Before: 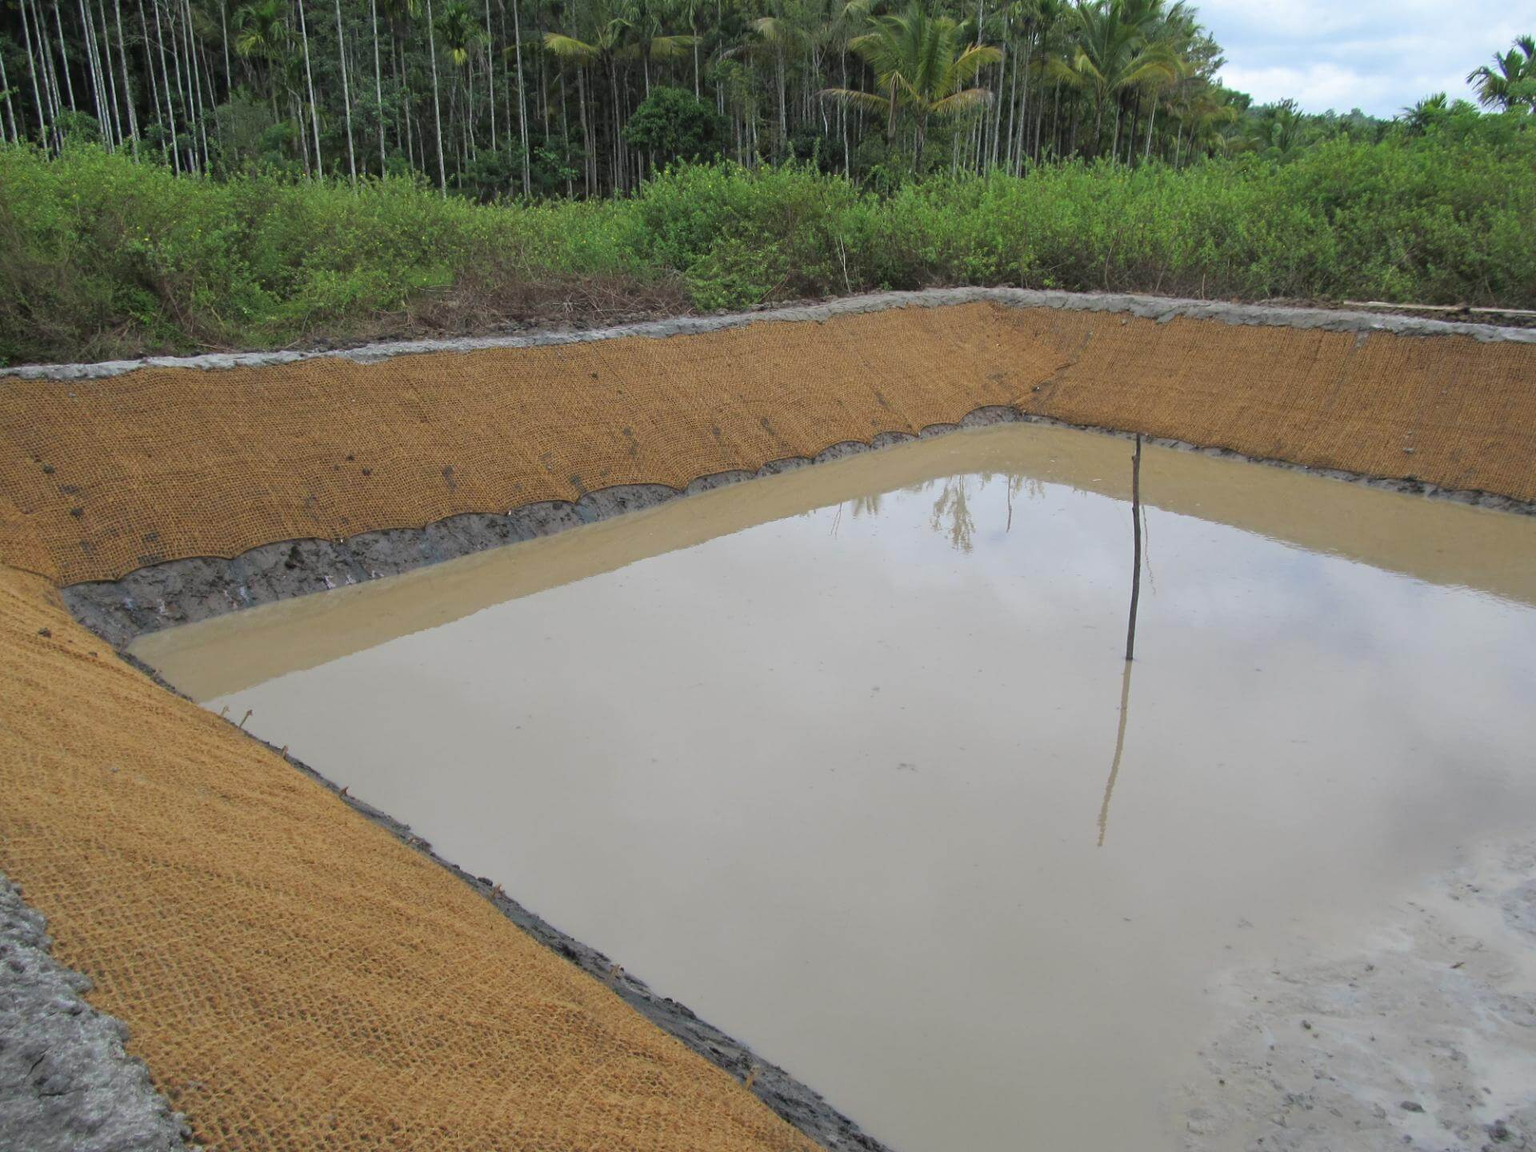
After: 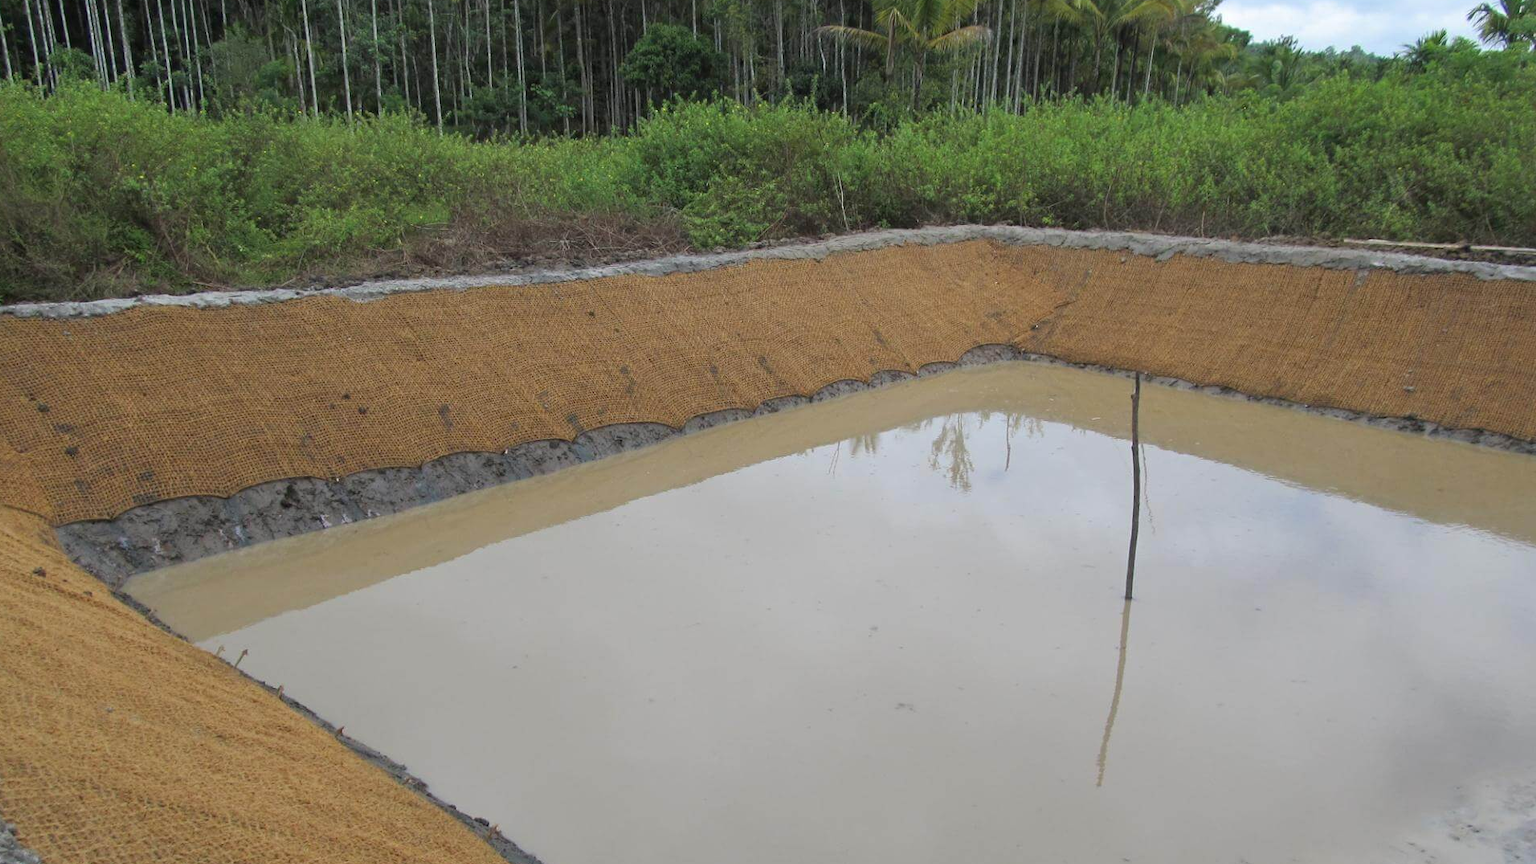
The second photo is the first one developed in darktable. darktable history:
crop: left 0.405%, top 5.529%, bottom 19.745%
